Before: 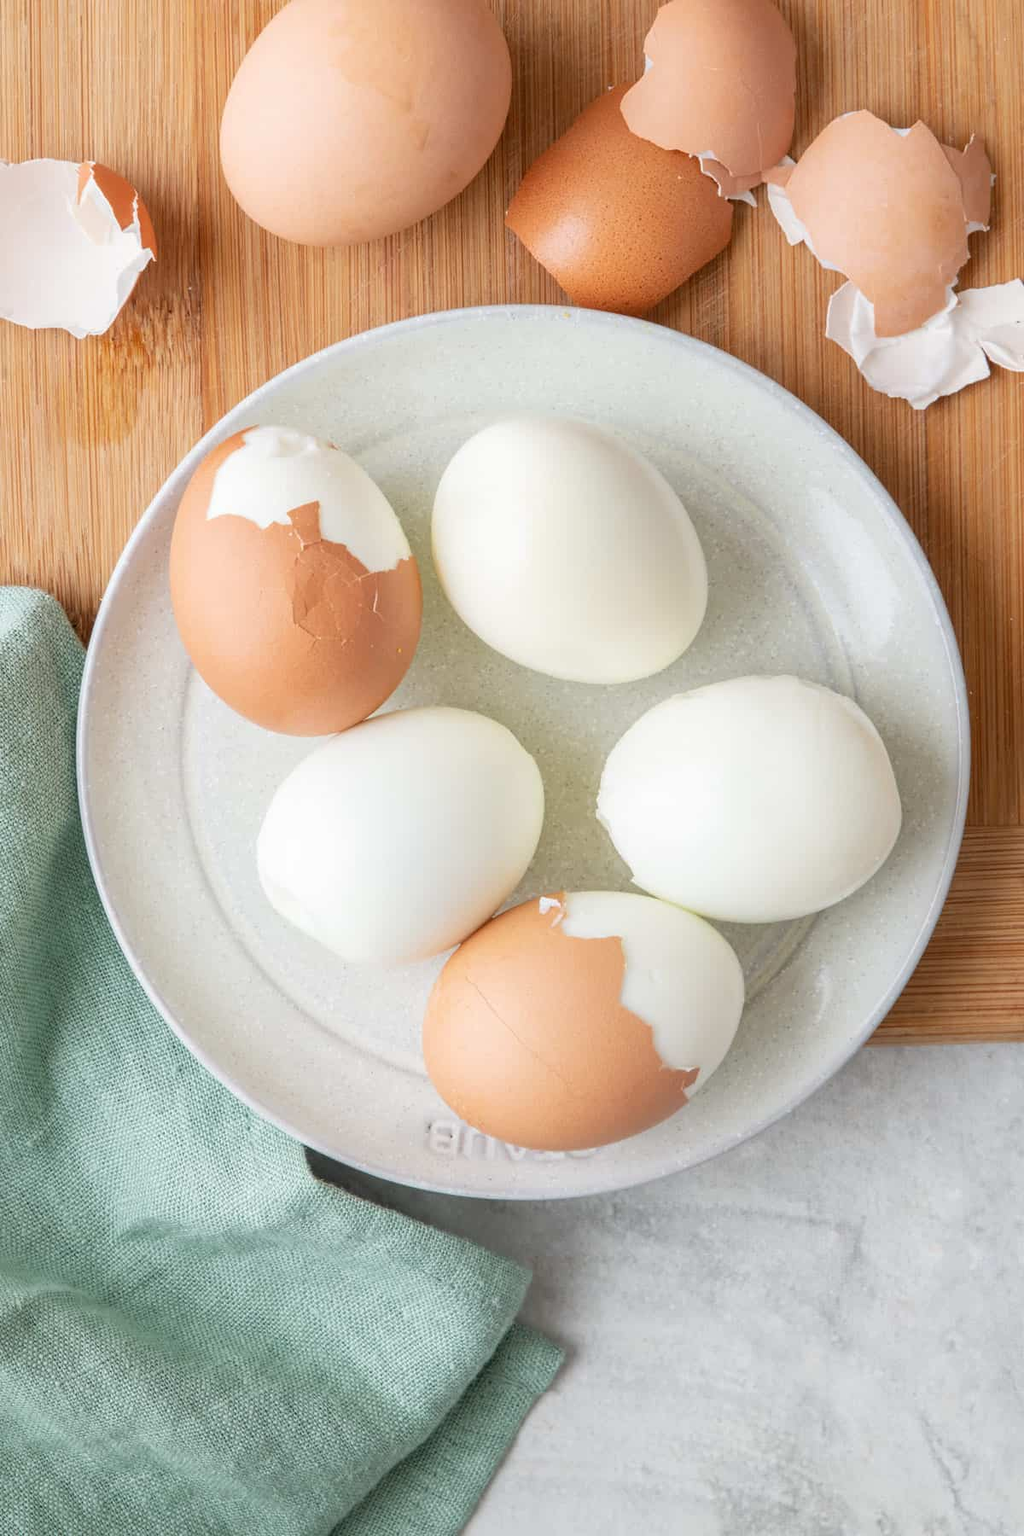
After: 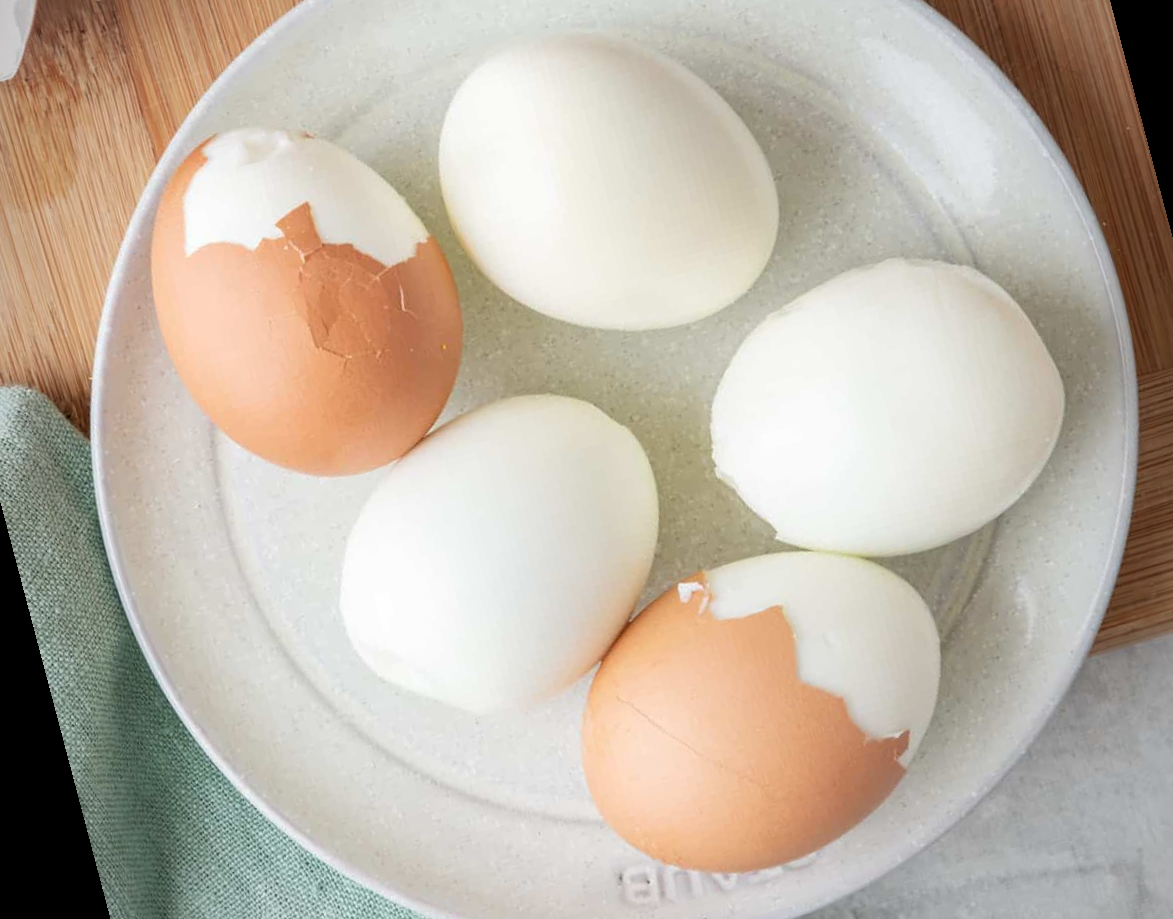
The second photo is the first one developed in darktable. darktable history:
crop: left 3.305%, top 6.436%, right 6.389%, bottom 3.258%
rotate and perspective: rotation -14.8°, crop left 0.1, crop right 0.903, crop top 0.25, crop bottom 0.748
white balance: emerald 1
vignetting: fall-off radius 60.92%
